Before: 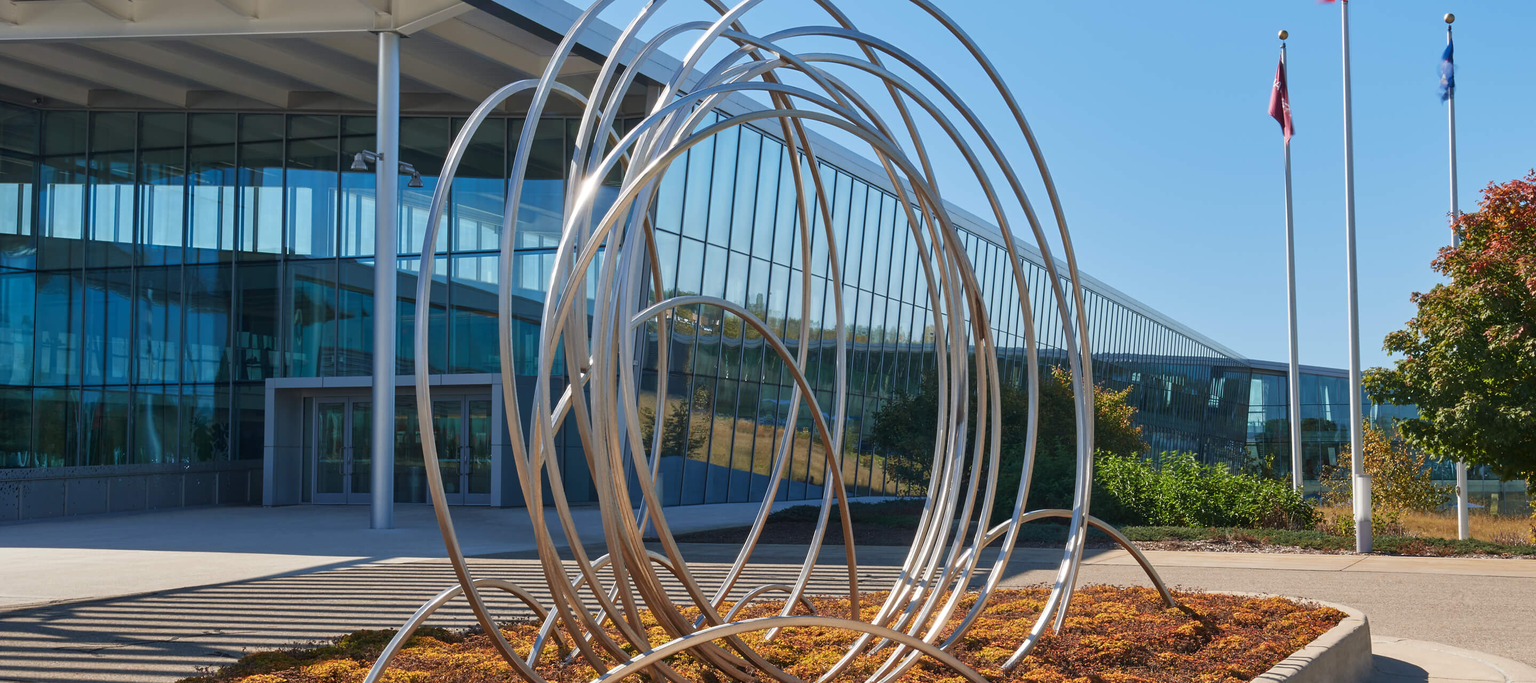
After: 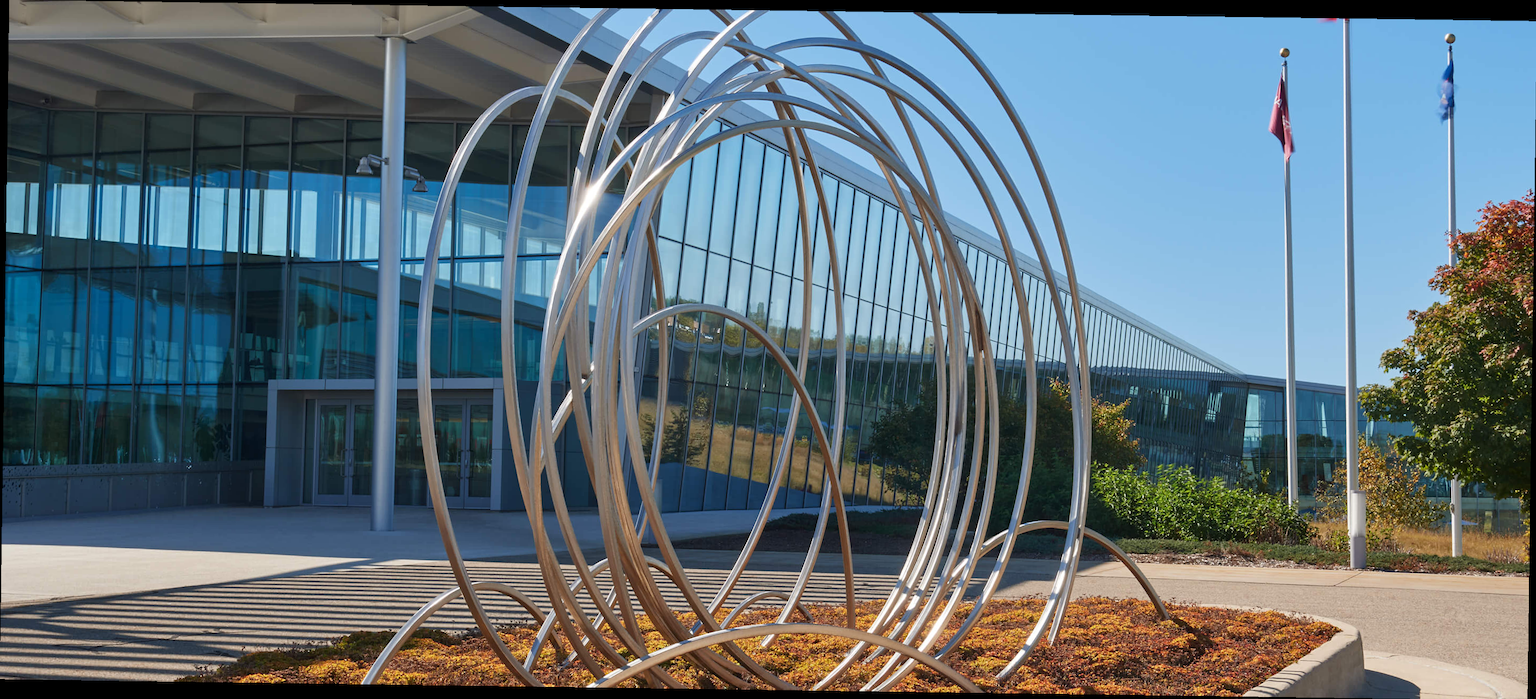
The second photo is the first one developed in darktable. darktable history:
rotate and perspective: rotation 0.8°, automatic cropping off
